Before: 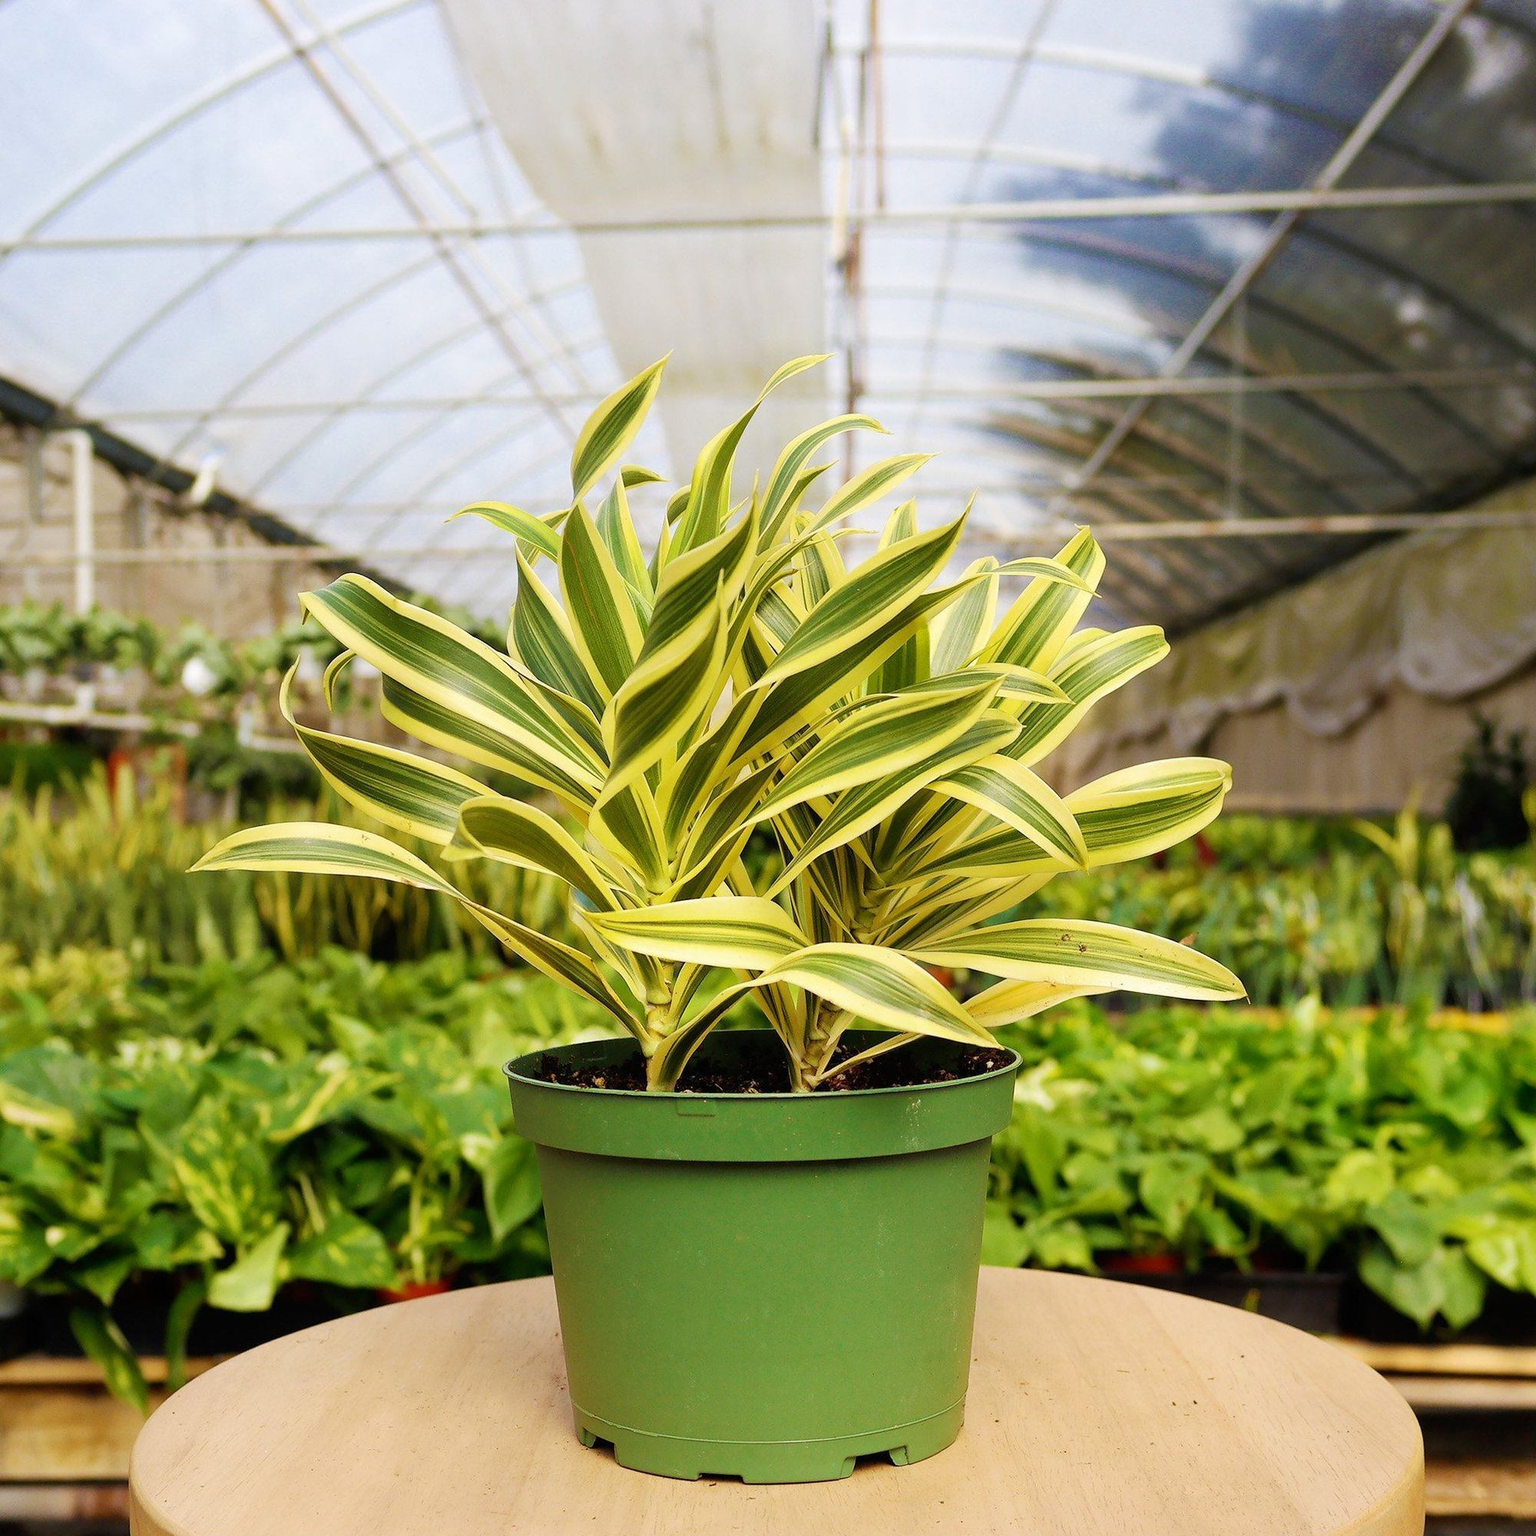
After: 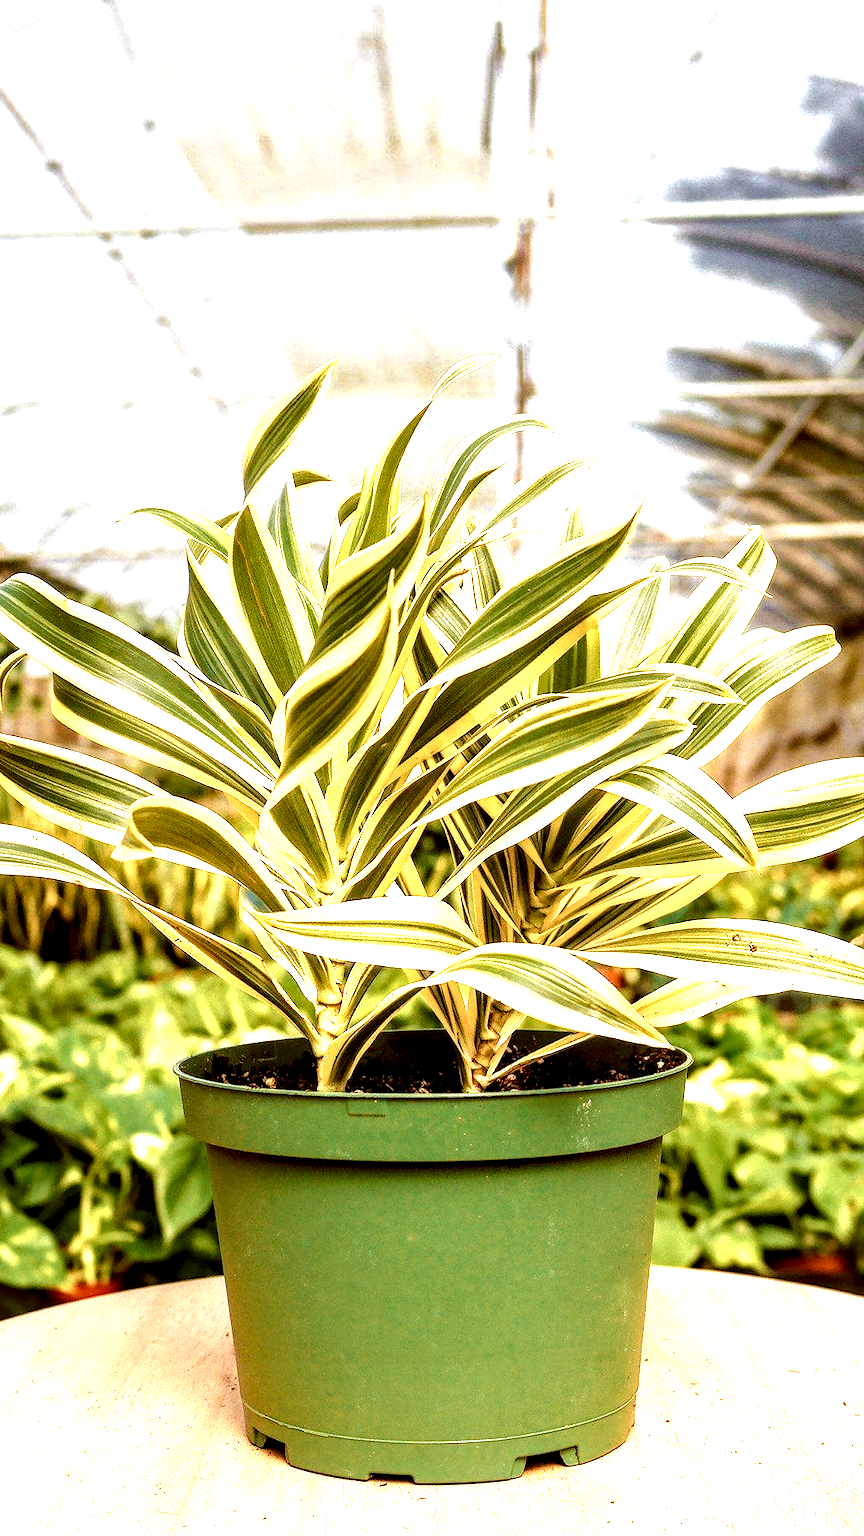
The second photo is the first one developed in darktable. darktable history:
crop: left 21.496%, right 22.254%
rgb curve: curves: ch0 [(0, 0) (0.175, 0.154) (0.785, 0.663) (1, 1)]
local contrast: highlights 19%, detail 186%
exposure: black level correction 0, exposure 0.7 EV, compensate exposure bias true, compensate highlight preservation false
color zones: curves: ch0 [(0.018, 0.548) (0.197, 0.654) (0.425, 0.447) (0.605, 0.658) (0.732, 0.579)]; ch1 [(0.105, 0.531) (0.224, 0.531) (0.386, 0.39) (0.618, 0.456) (0.732, 0.456) (0.956, 0.421)]; ch2 [(0.039, 0.583) (0.215, 0.465) (0.399, 0.544) (0.465, 0.548) (0.614, 0.447) (0.724, 0.43) (0.882, 0.623) (0.956, 0.632)]
color correction: highlights a* -0.482, highlights b* 0.161, shadows a* 4.66, shadows b* 20.72
